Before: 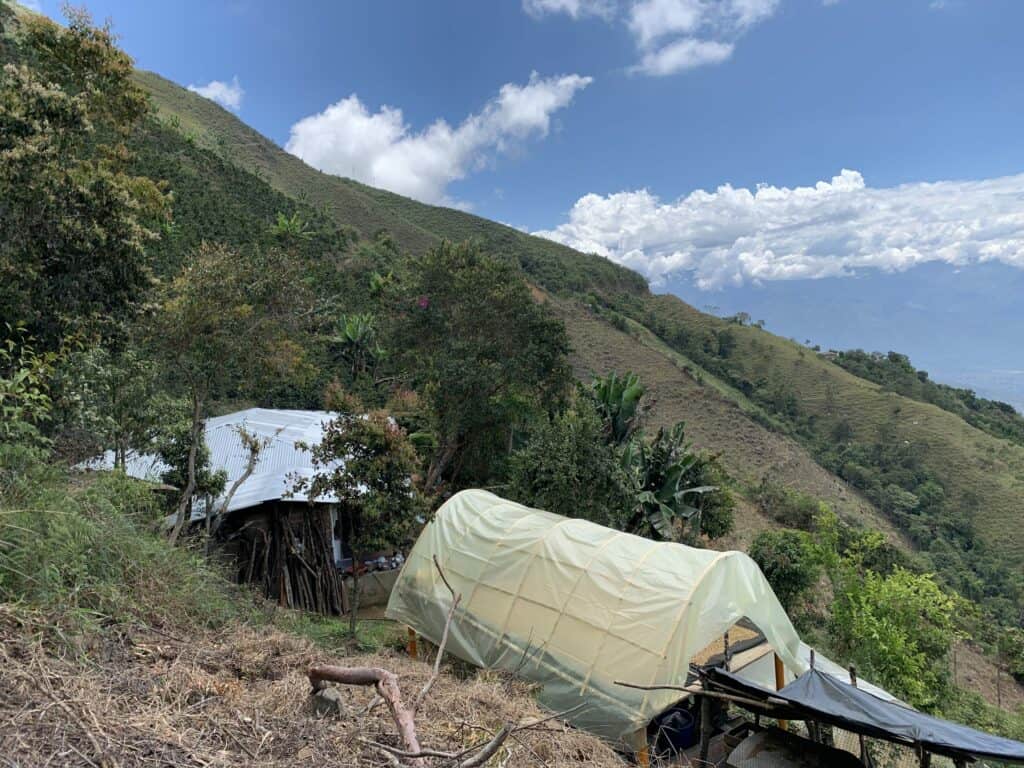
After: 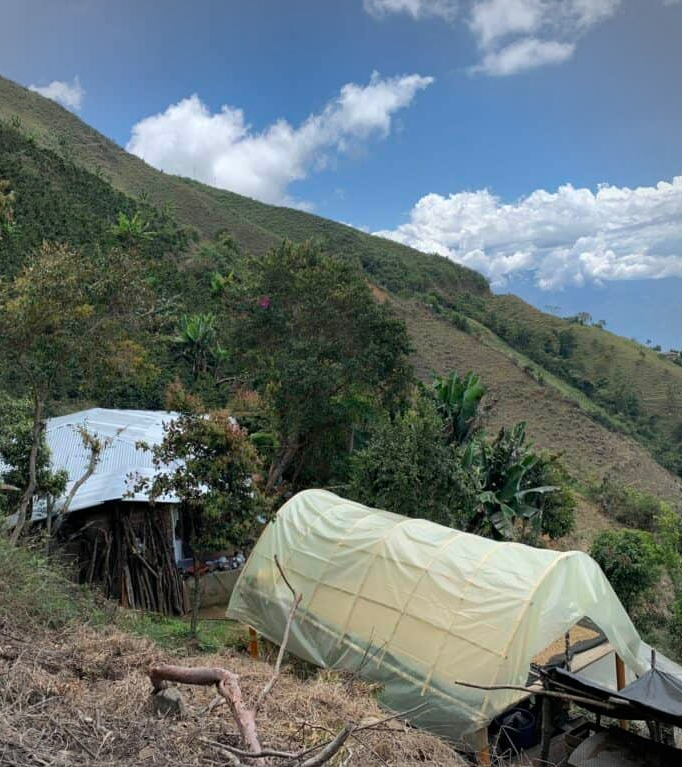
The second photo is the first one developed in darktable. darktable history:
vignetting: fall-off radius 45%, brightness -0.33
crop and rotate: left 15.546%, right 17.787%
